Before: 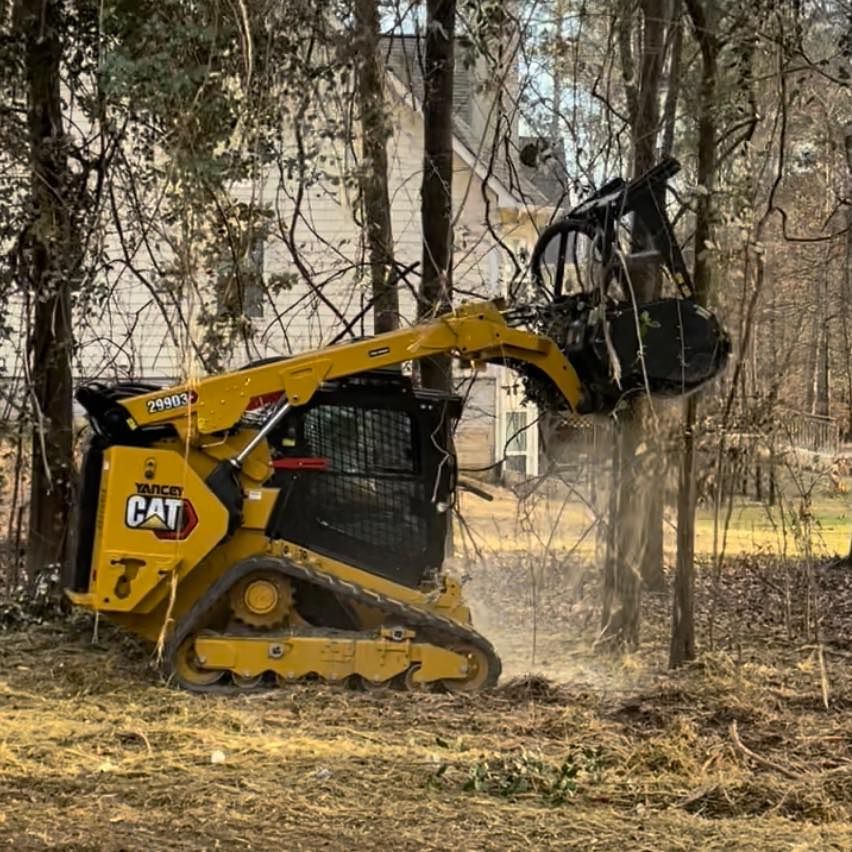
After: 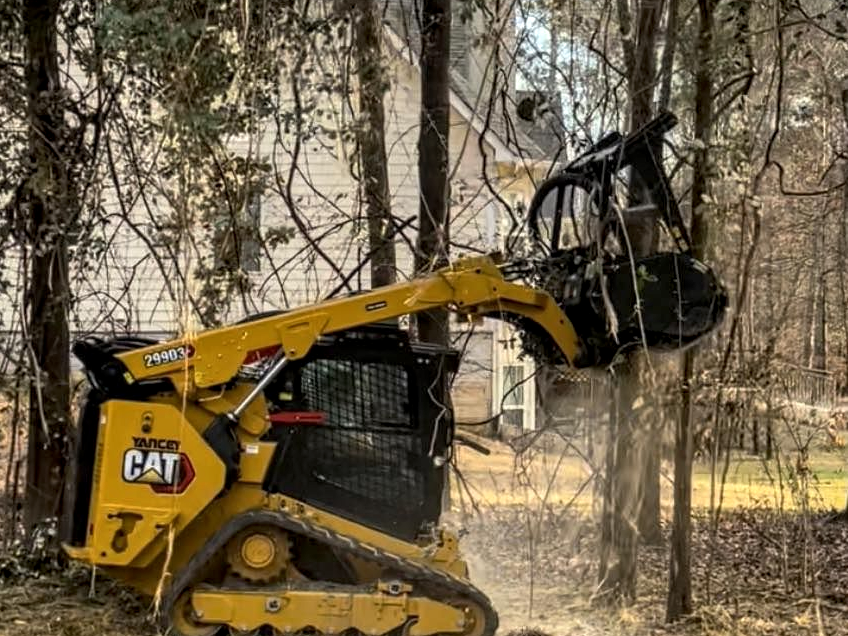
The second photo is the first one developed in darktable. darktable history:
local contrast: detail 130%
crop: left 0.387%, top 5.469%, bottom 19.809%
